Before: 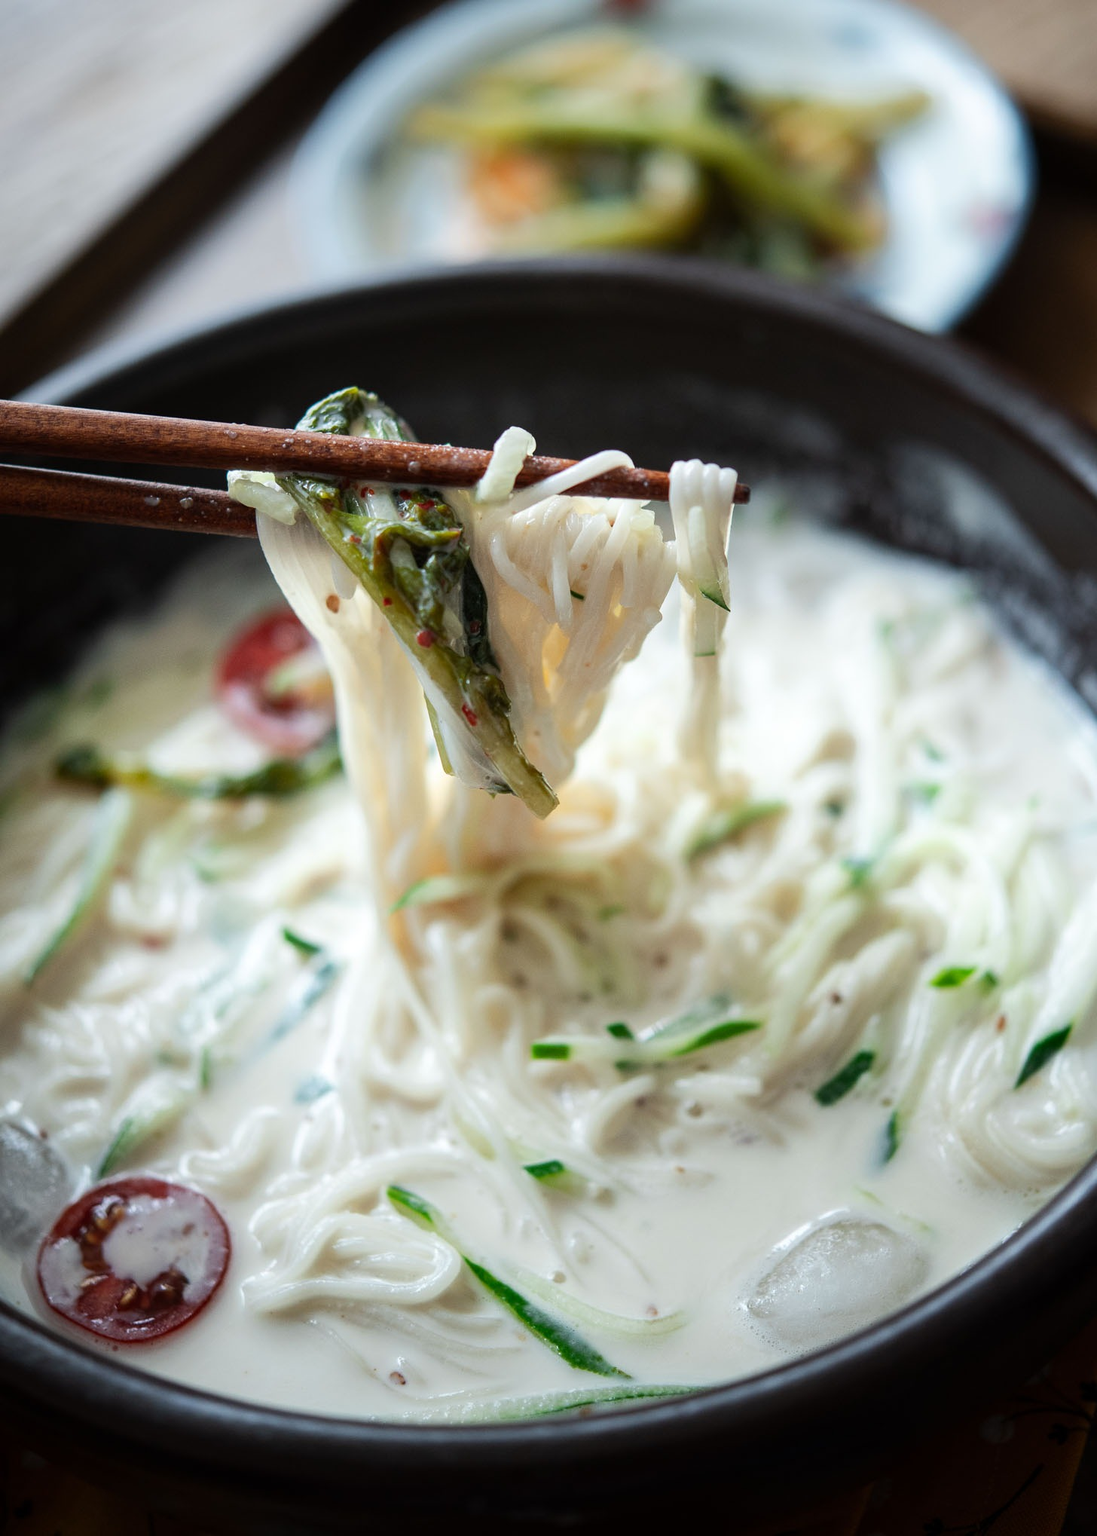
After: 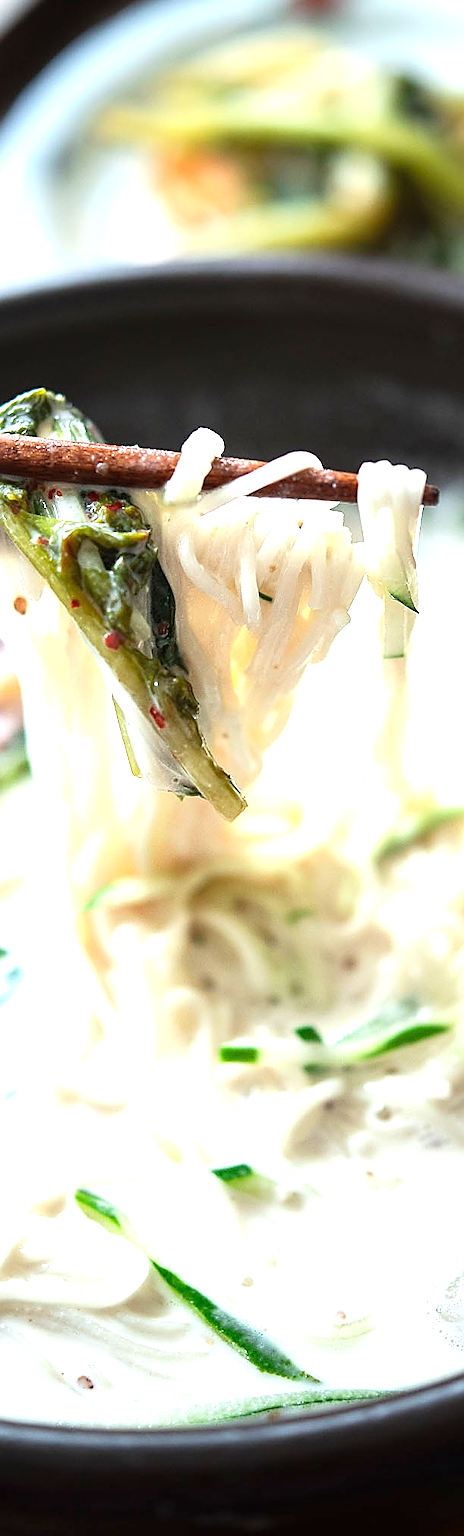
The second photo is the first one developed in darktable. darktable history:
crop: left 28.504%, right 29.114%
sharpen: radius 1.422, amount 1.232, threshold 0.761
exposure: black level correction 0, exposure 1.095 EV, compensate highlight preservation false
